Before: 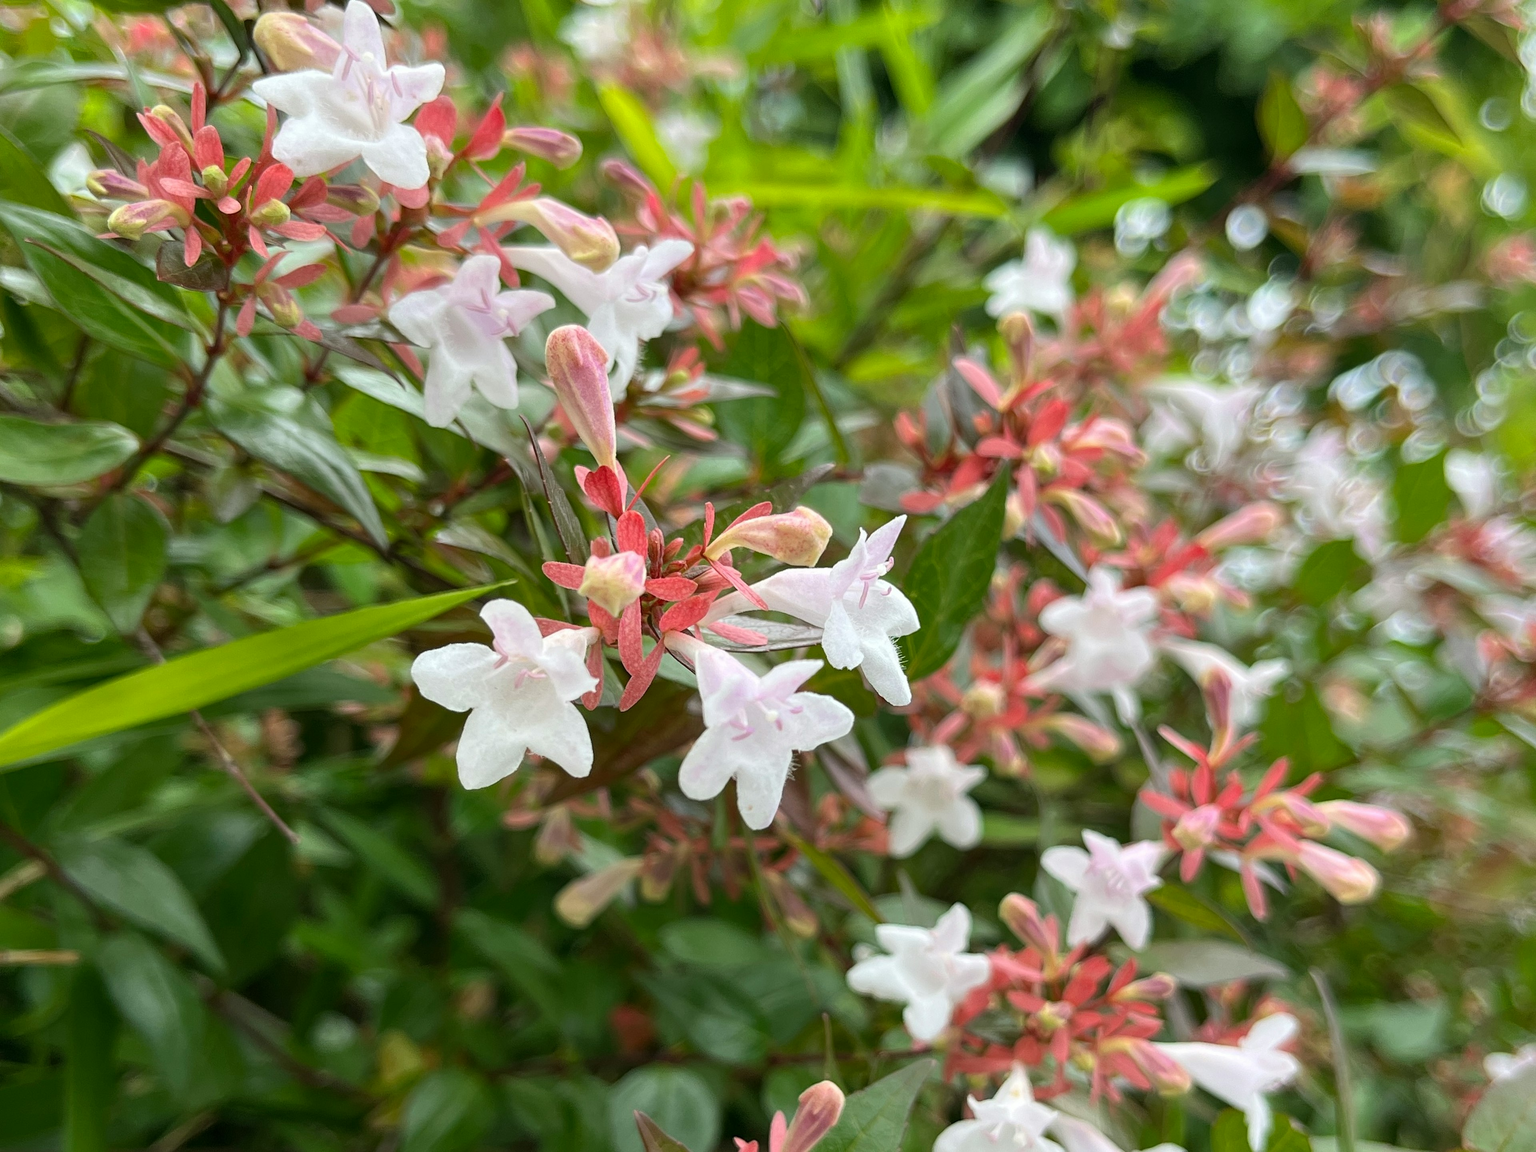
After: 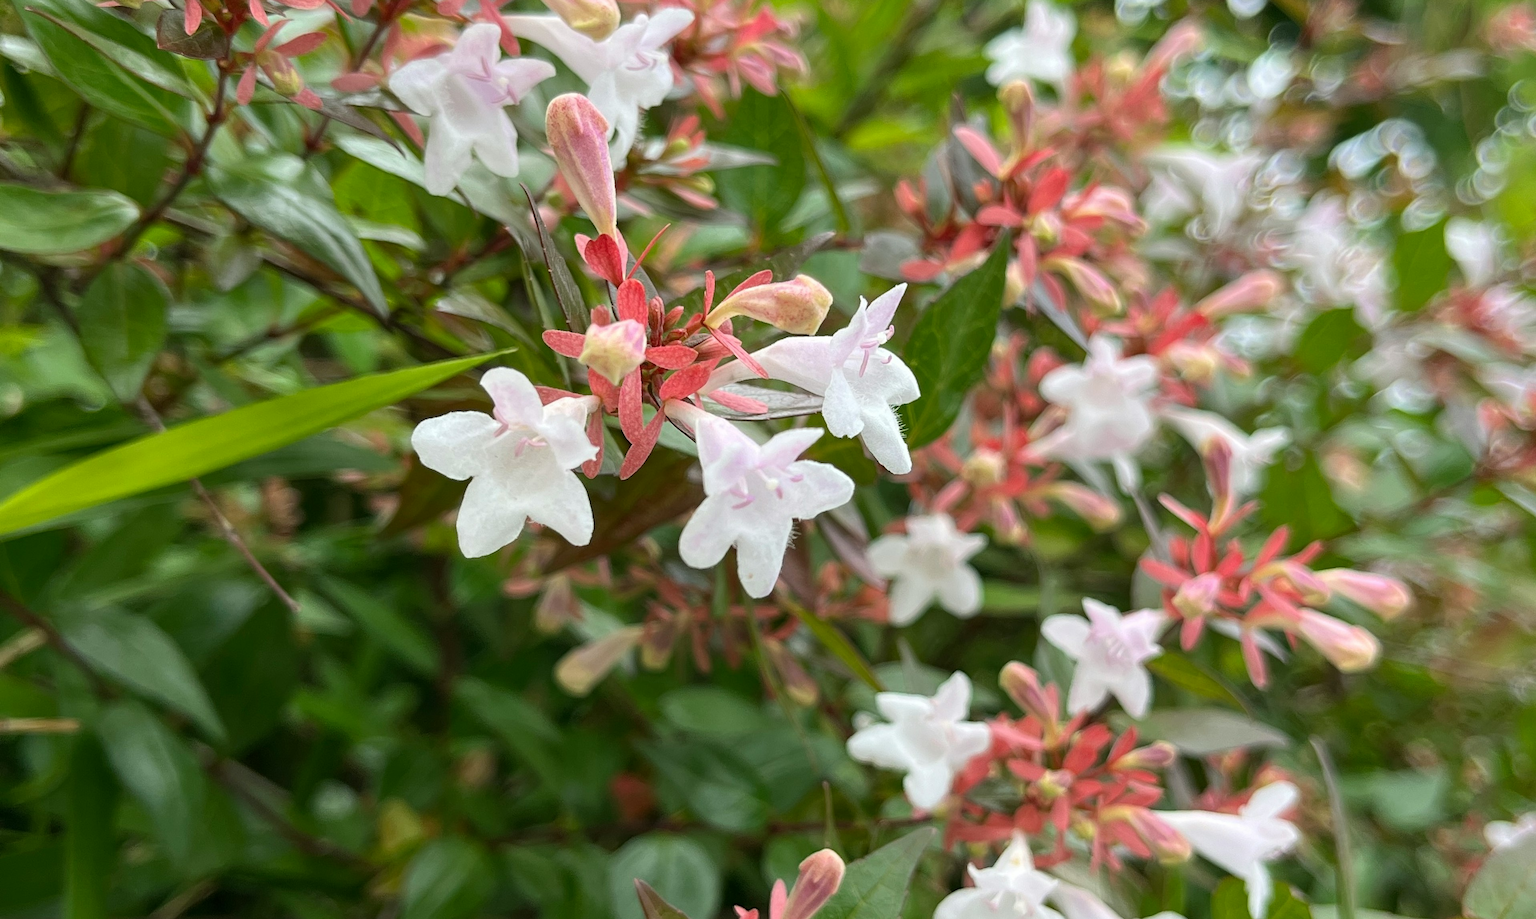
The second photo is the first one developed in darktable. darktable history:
crop and rotate: top 20.142%
